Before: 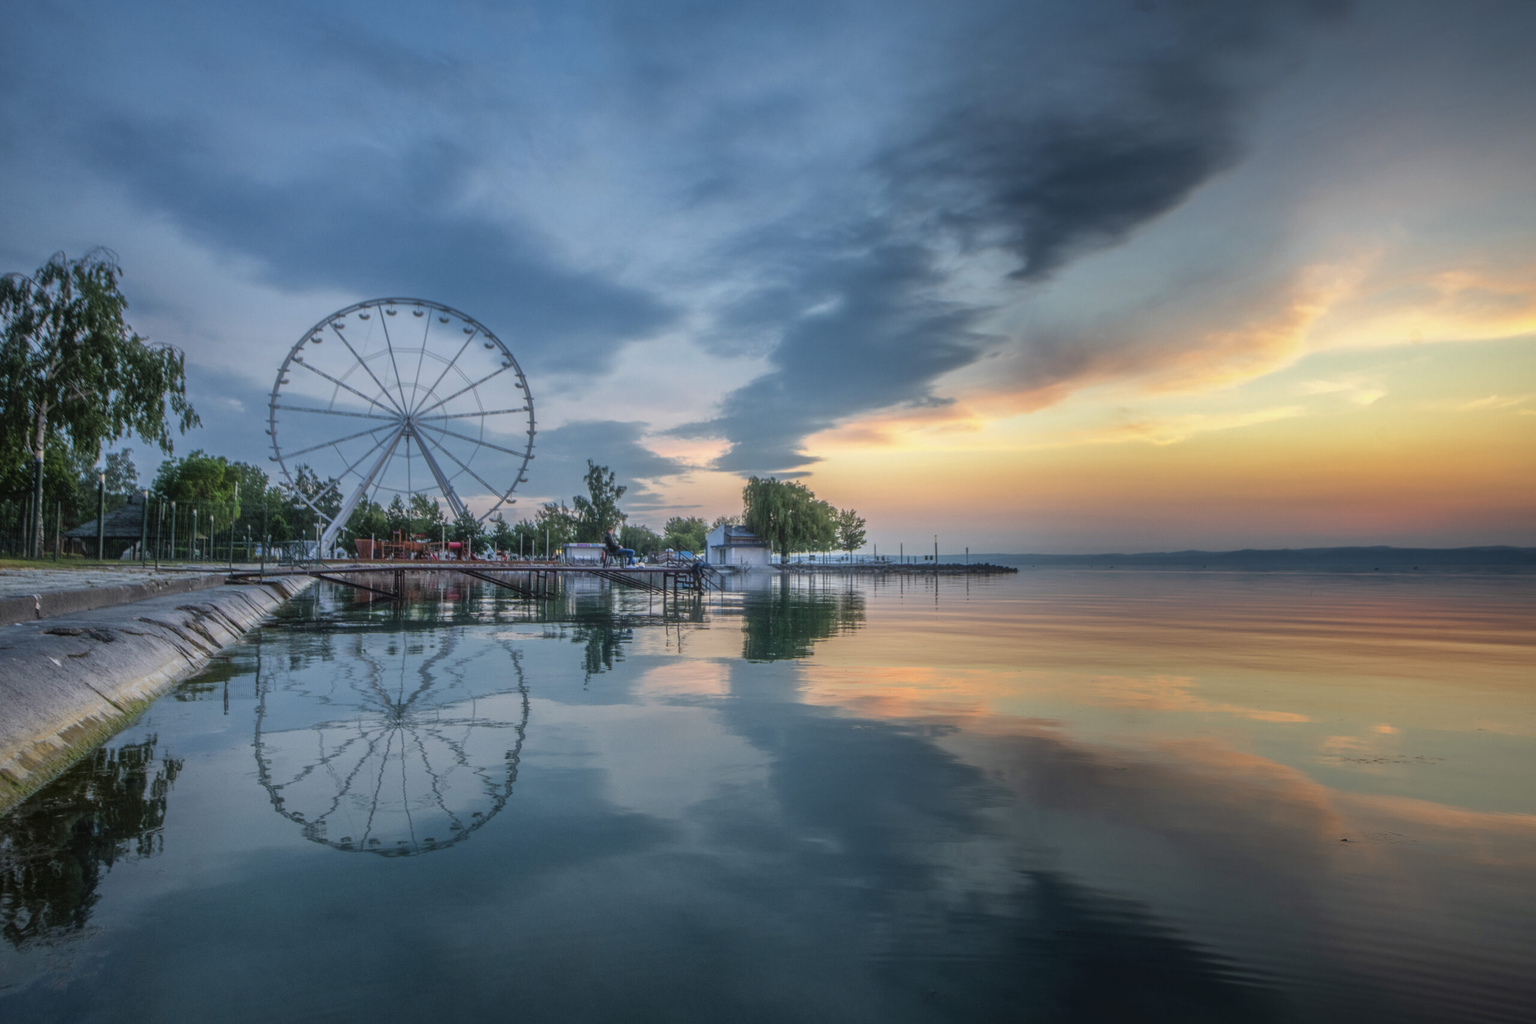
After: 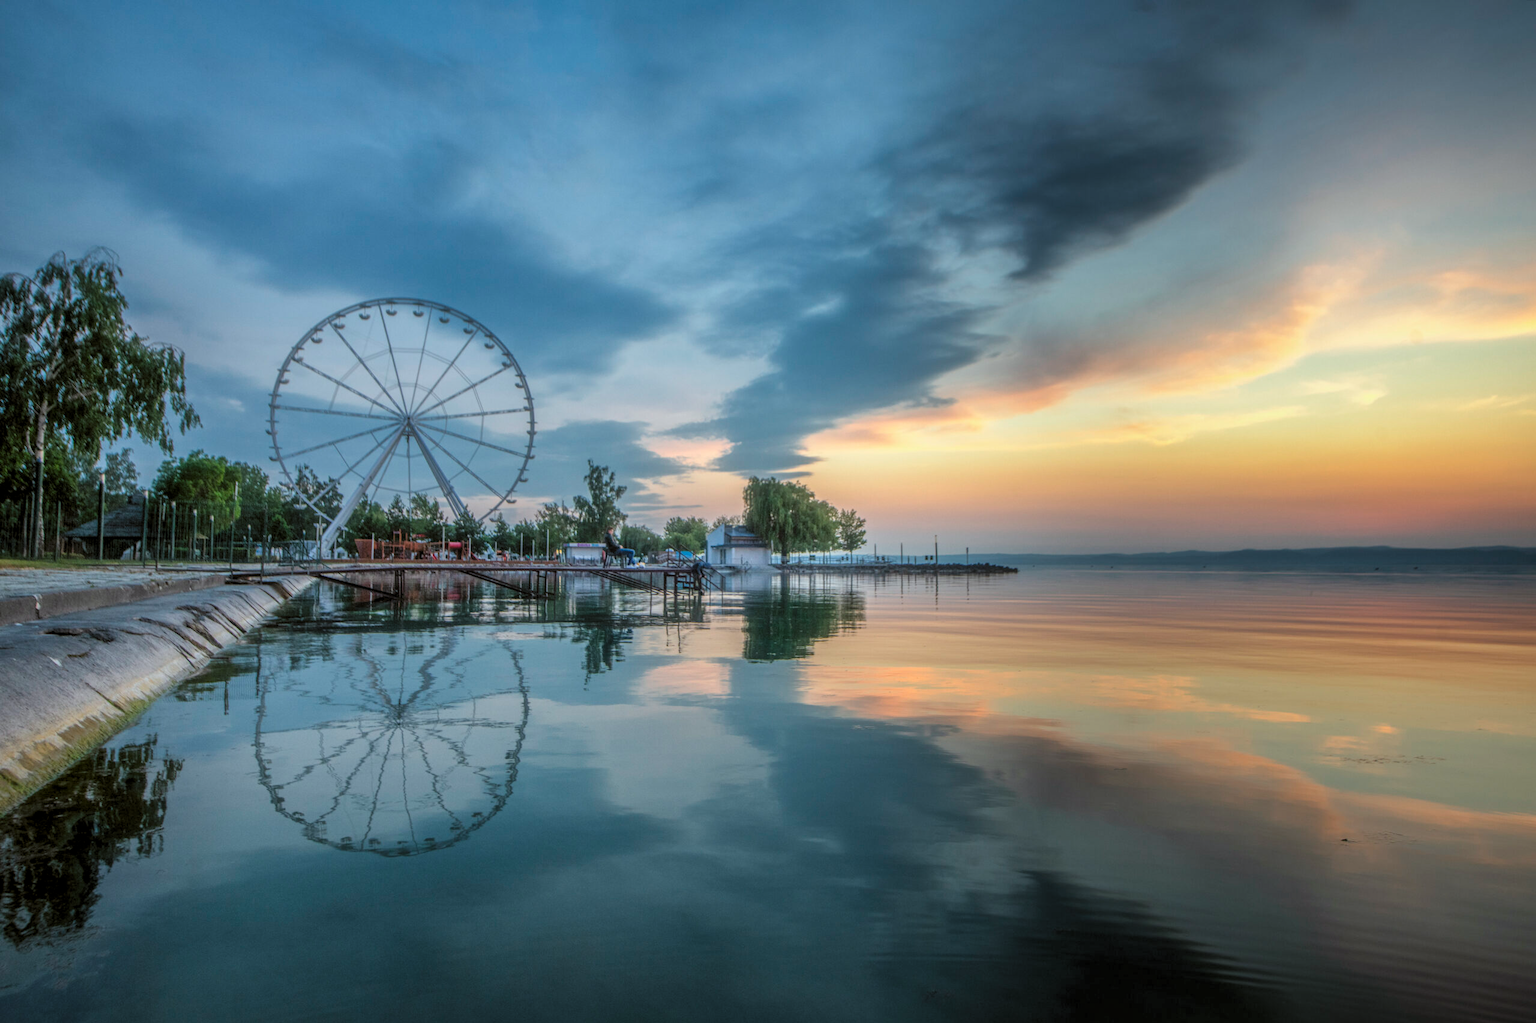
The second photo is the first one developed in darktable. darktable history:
levels: levels [0.073, 0.497, 0.972]
color balance: lift [1.004, 1.002, 1.002, 0.998], gamma [1, 1.007, 1.002, 0.993], gain [1, 0.977, 1.013, 1.023], contrast -3.64%
